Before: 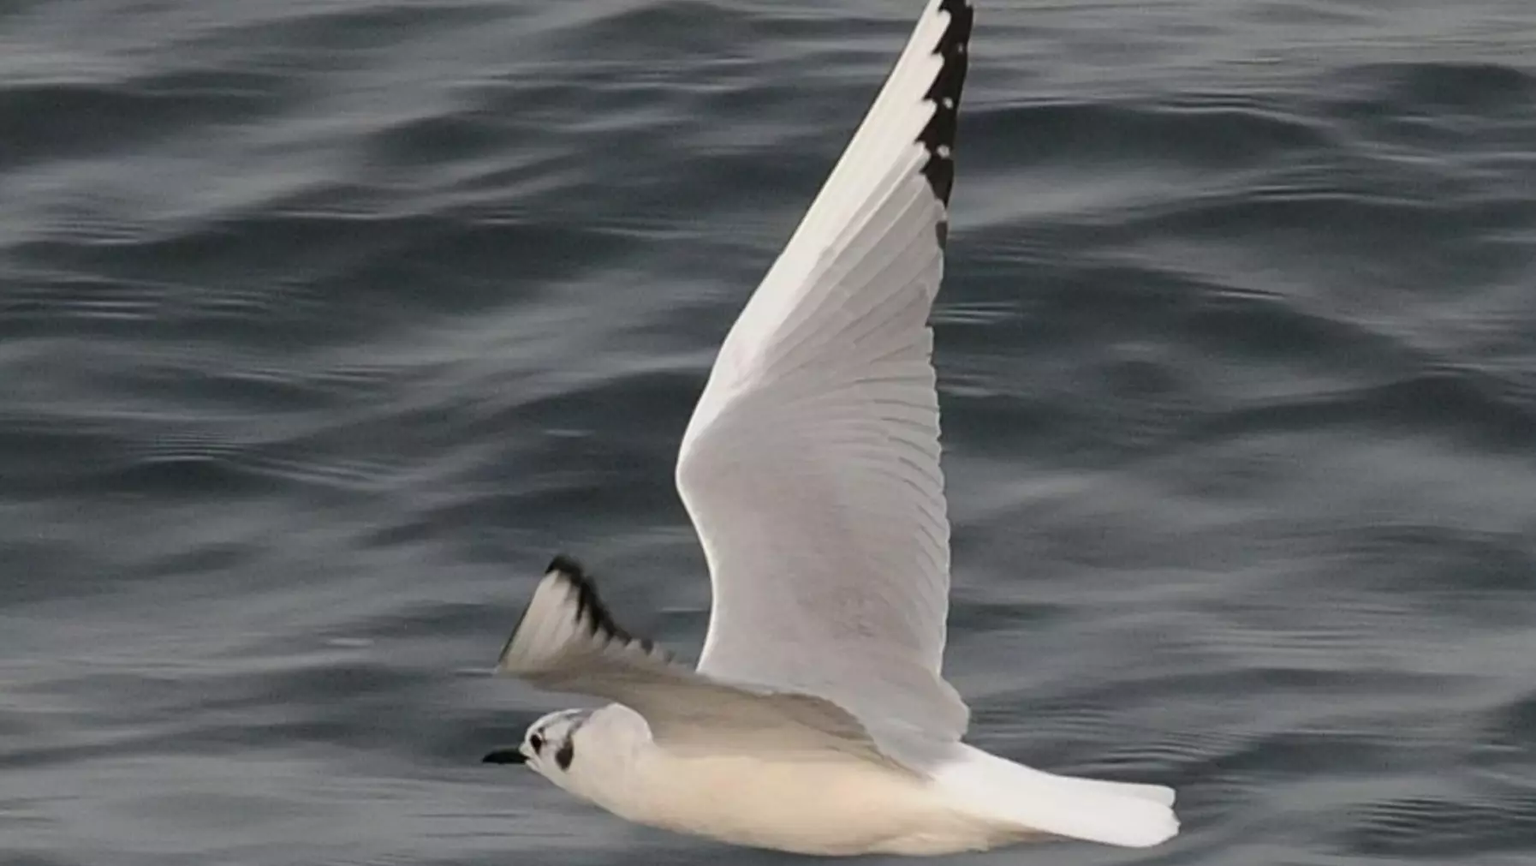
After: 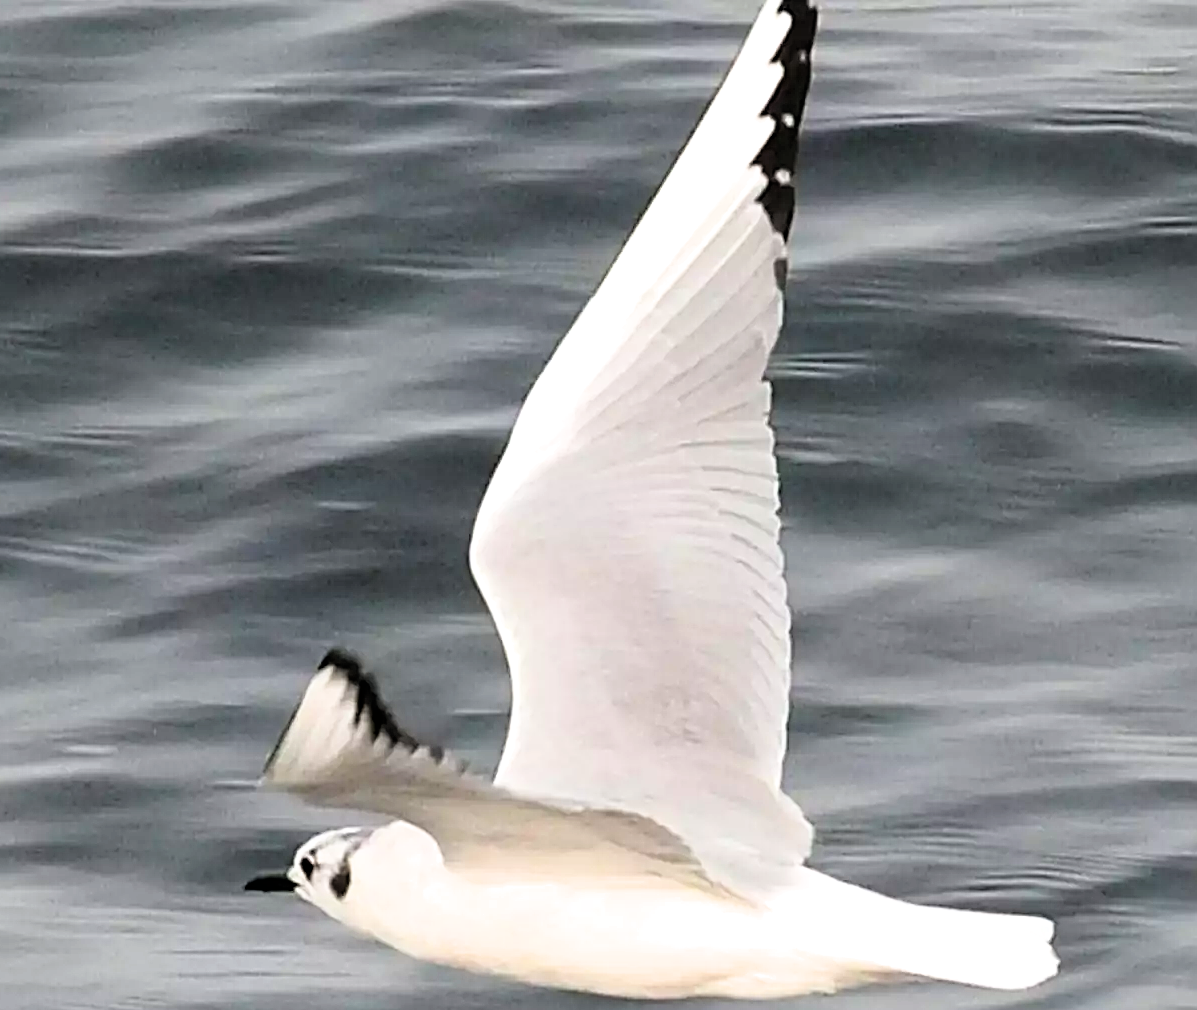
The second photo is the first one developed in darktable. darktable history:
exposure: black level correction 0.001, exposure 1.13 EV, compensate highlight preservation false
crop and rotate: left 17.823%, right 15.443%
sharpen: amount 0.597
filmic rgb: black relative exposure -4.91 EV, white relative exposure 2.82 EV, threshold 3.06 EV, hardness 3.7, enable highlight reconstruction true
